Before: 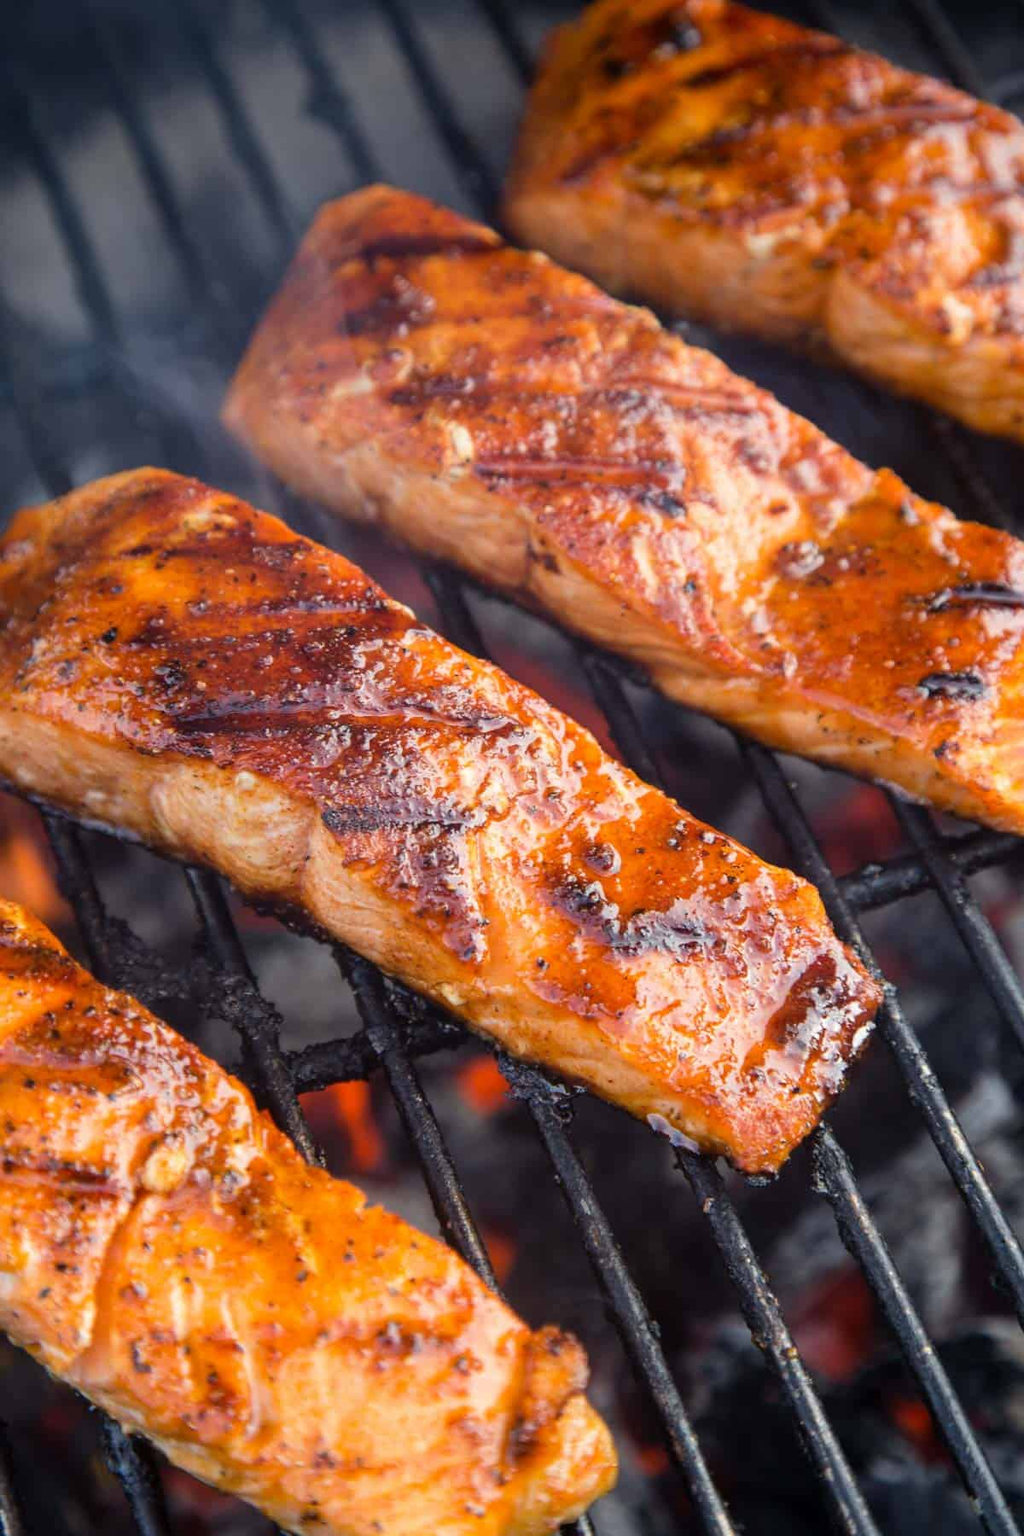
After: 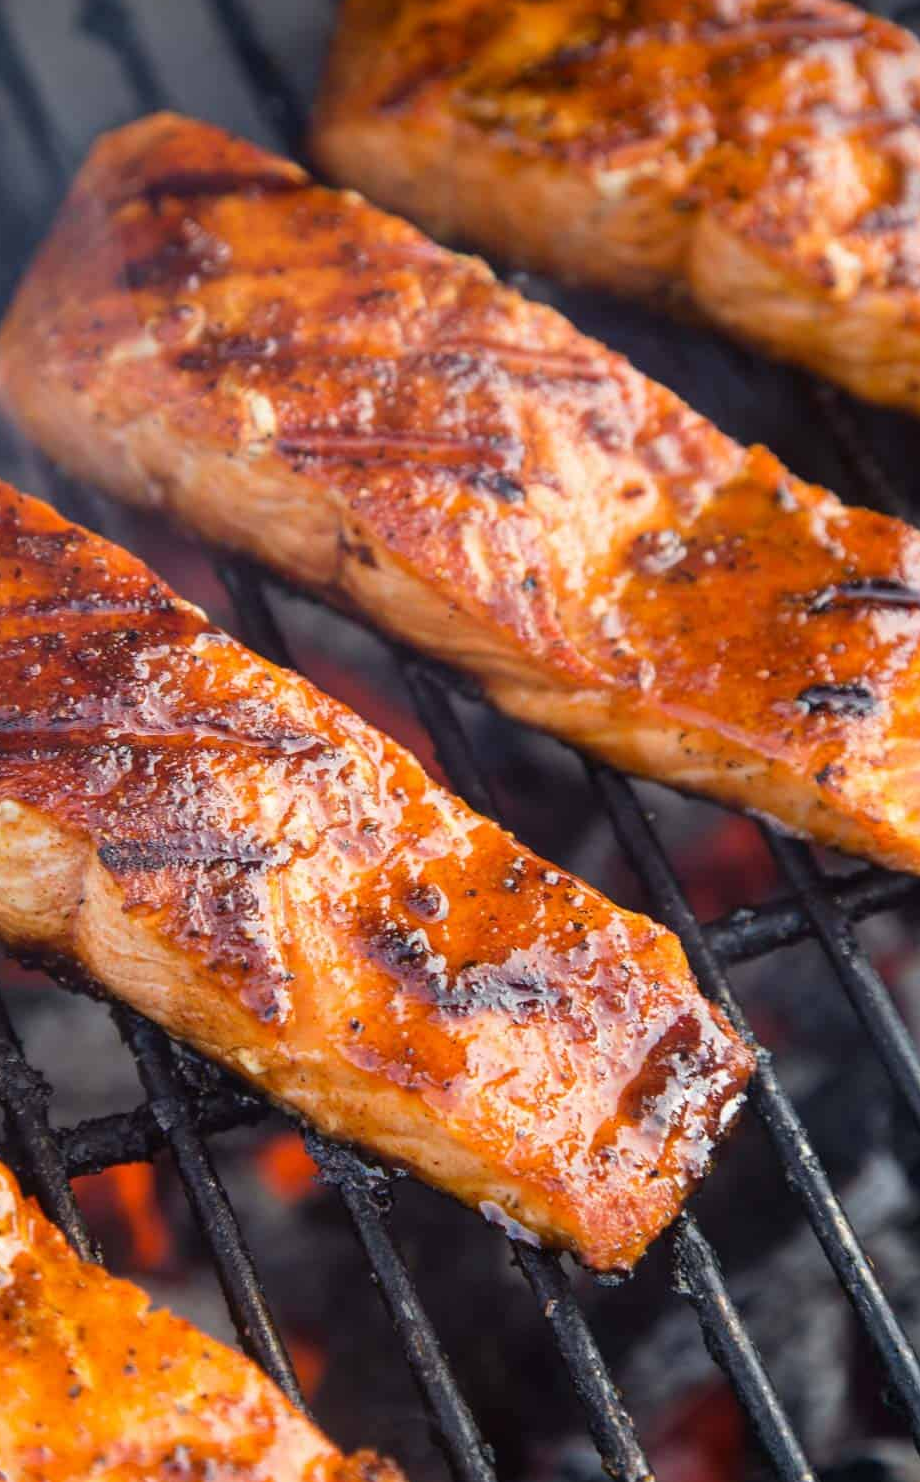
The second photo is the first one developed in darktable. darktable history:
crop: left 23.284%, top 5.82%, bottom 11.823%
